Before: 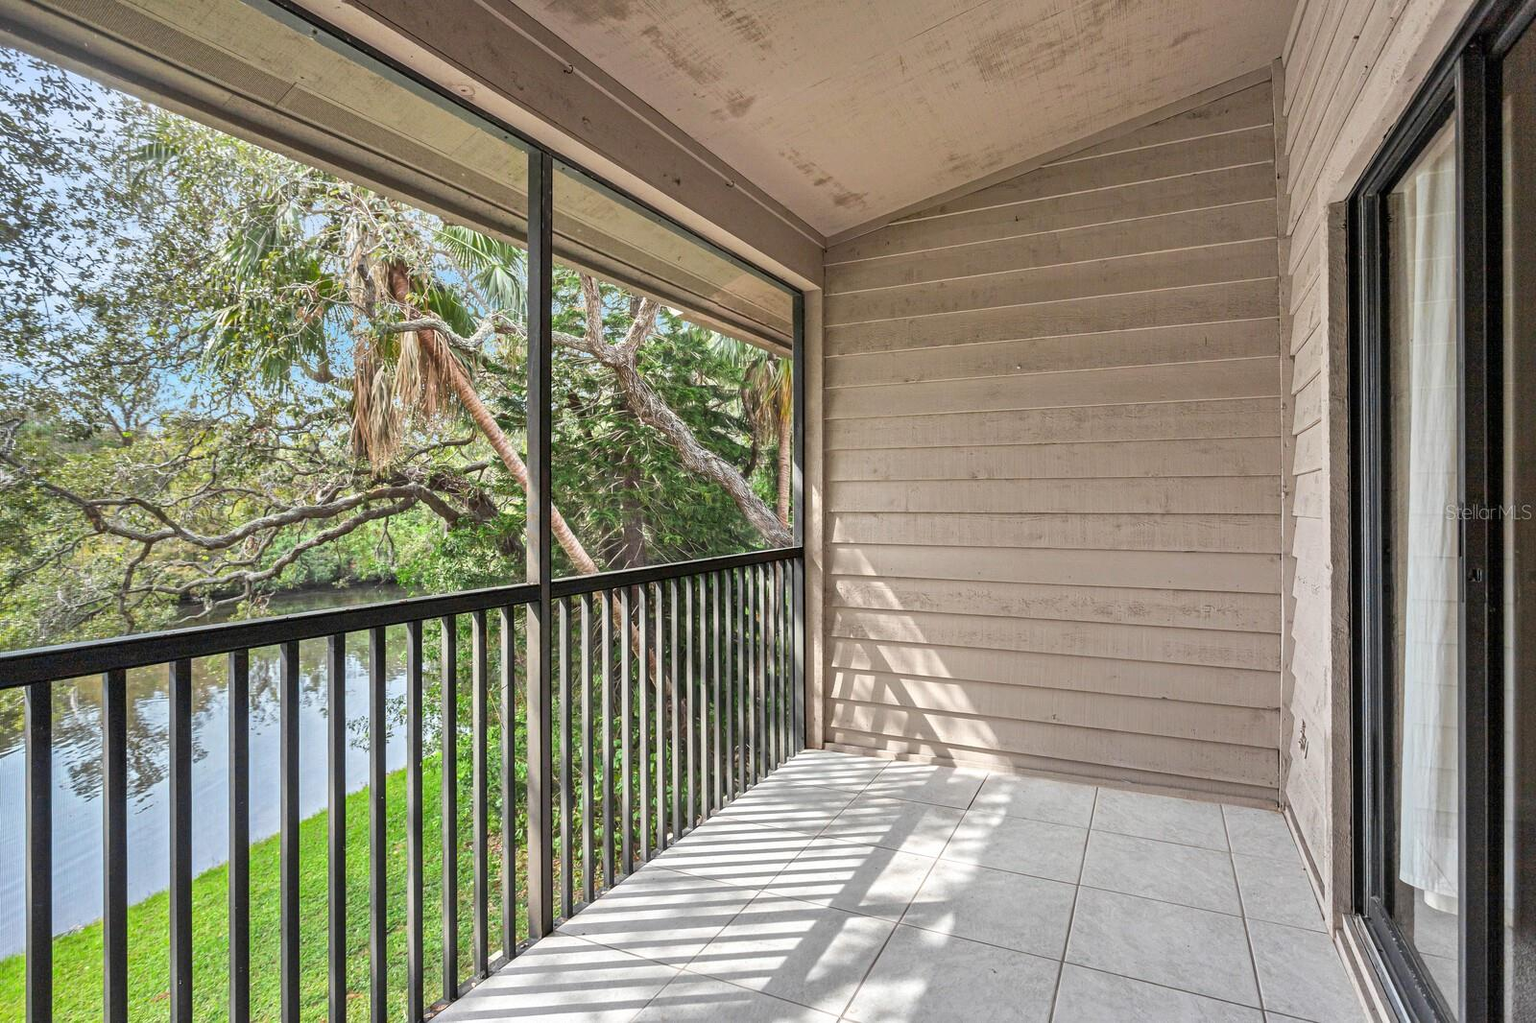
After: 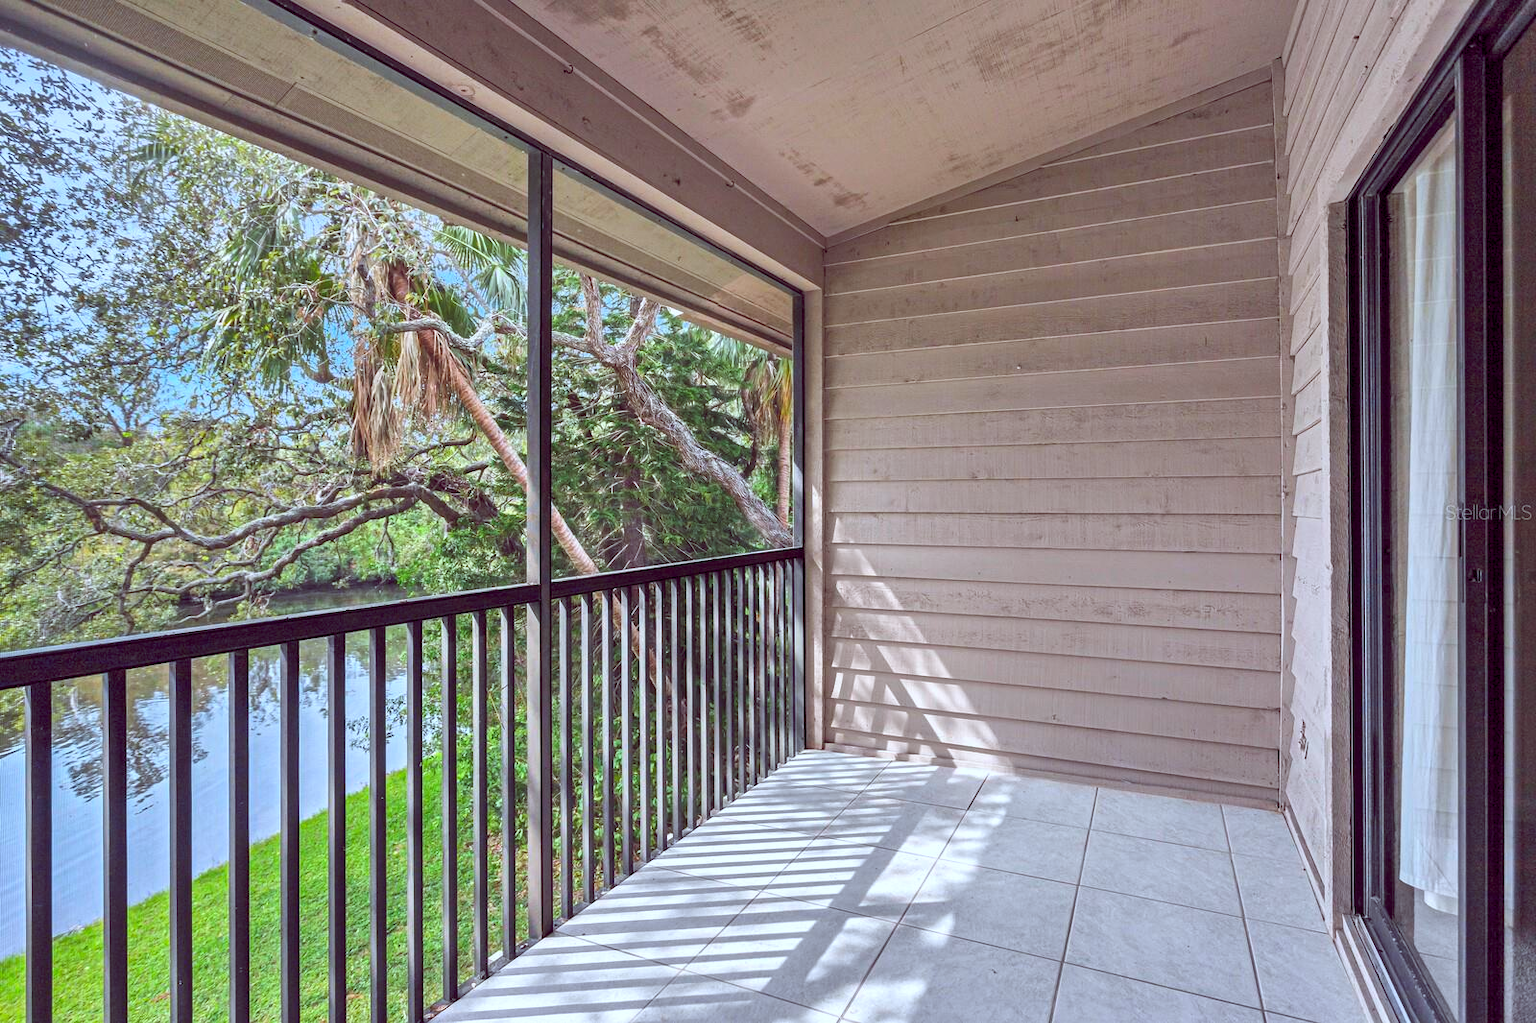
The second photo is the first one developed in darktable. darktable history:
color calibration: x 0.37, y 0.382, temperature 4318.56 K
color balance rgb: global offset › chroma 0.282%, global offset › hue 317.22°, perceptual saturation grading › global saturation 0.248%, global vibrance 31.448%
